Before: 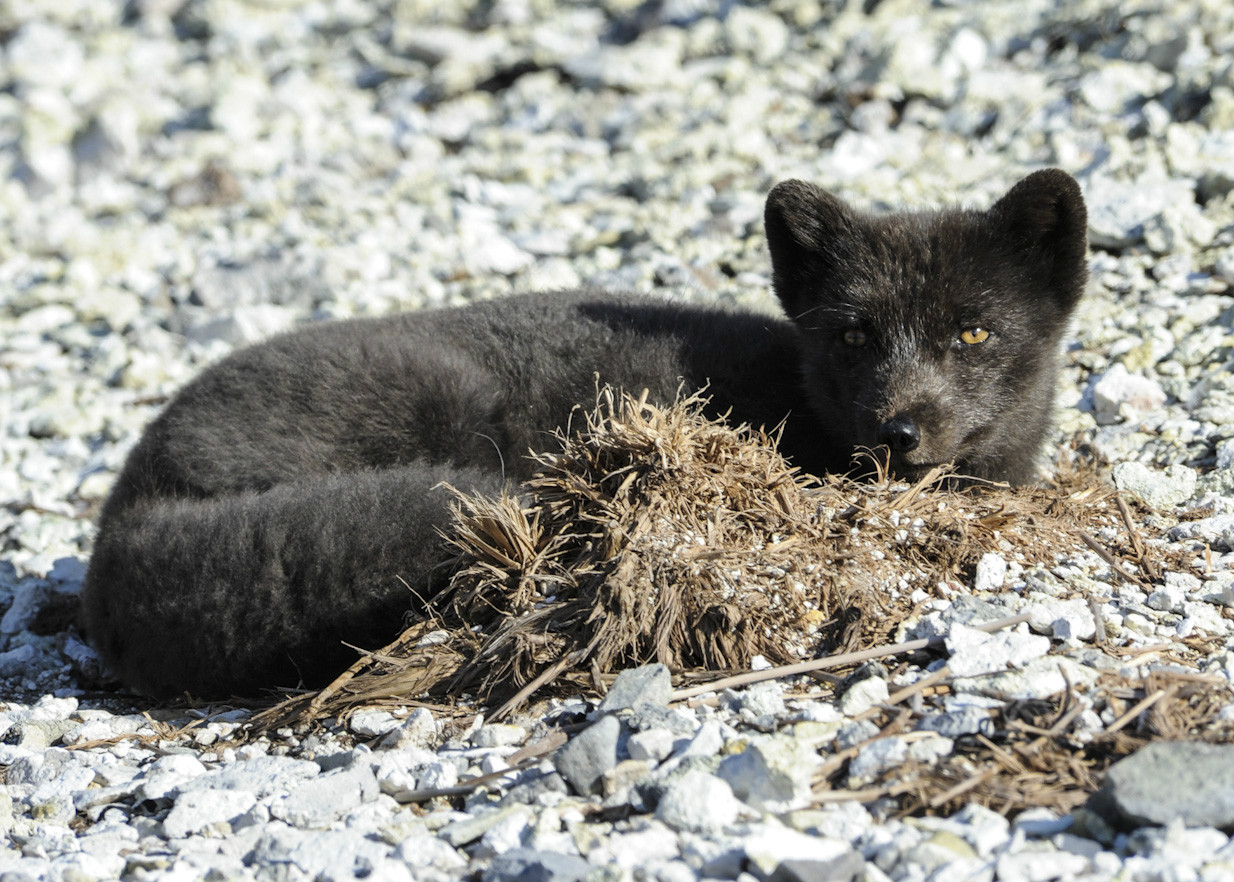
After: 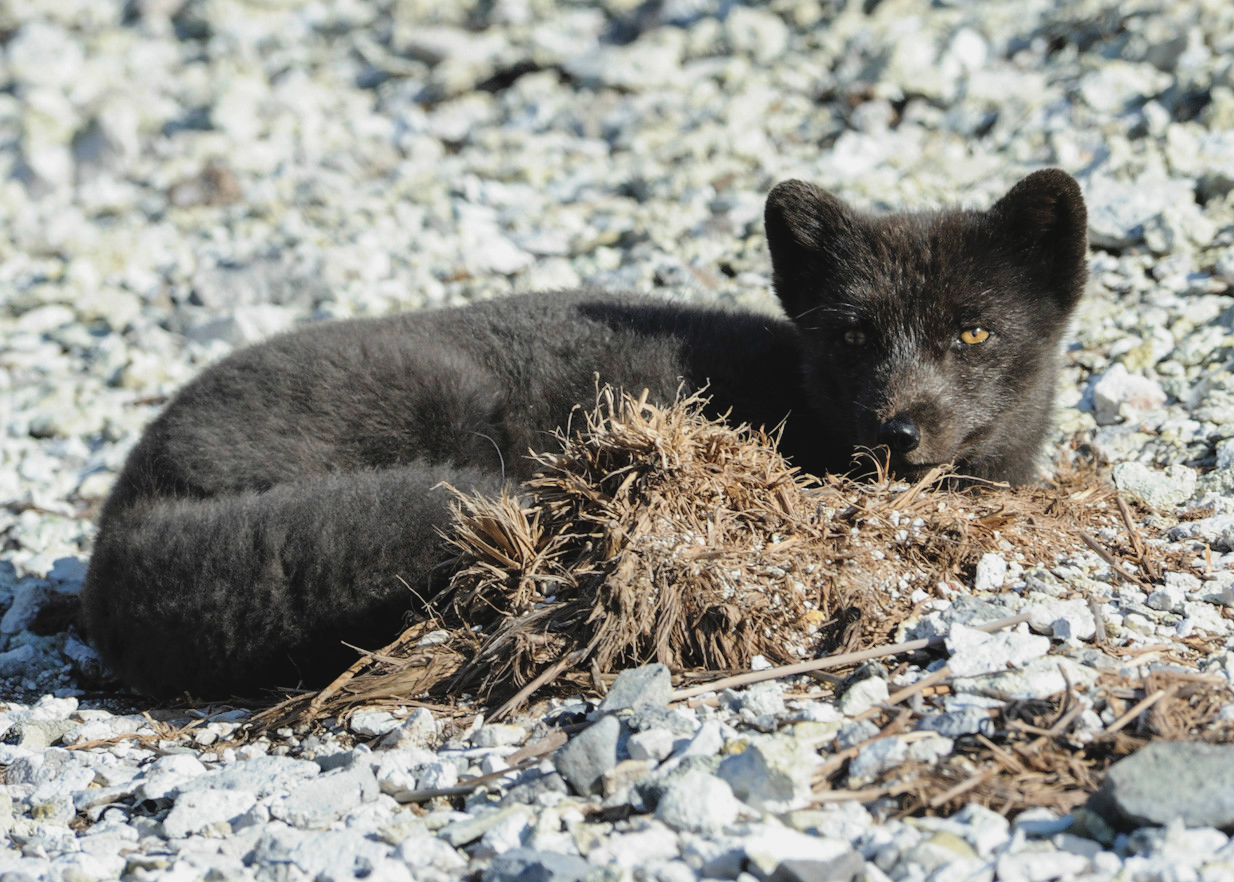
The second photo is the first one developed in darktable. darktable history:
contrast brightness saturation: contrast -0.098, saturation -0.102
